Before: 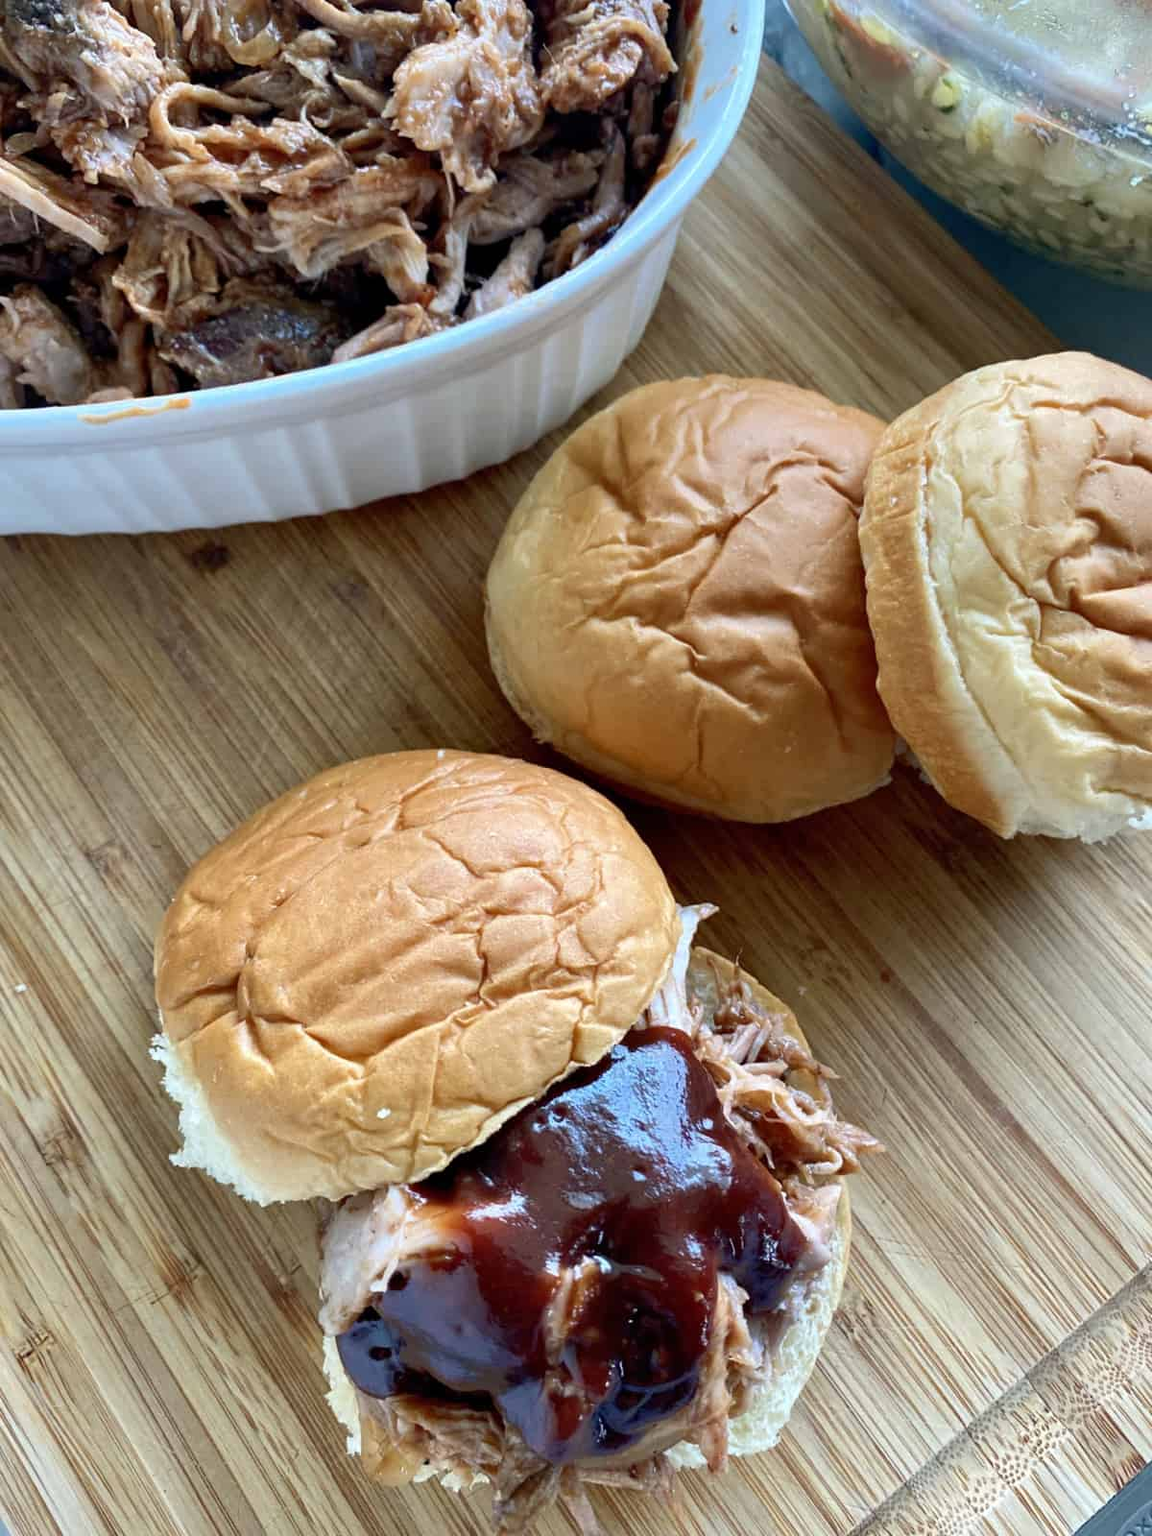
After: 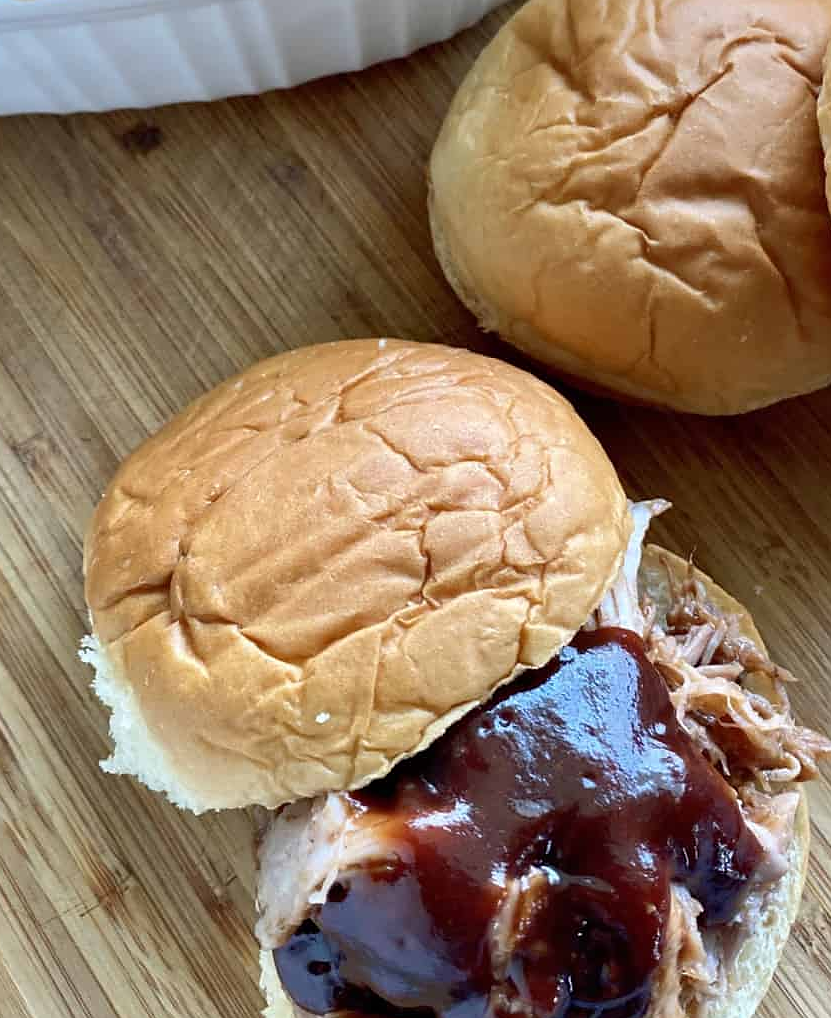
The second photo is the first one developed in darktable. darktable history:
sharpen: radius 0.969, amount 0.604
crop: left 6.488%, top 27.668%, right 24.183%, bottom 8.656%
